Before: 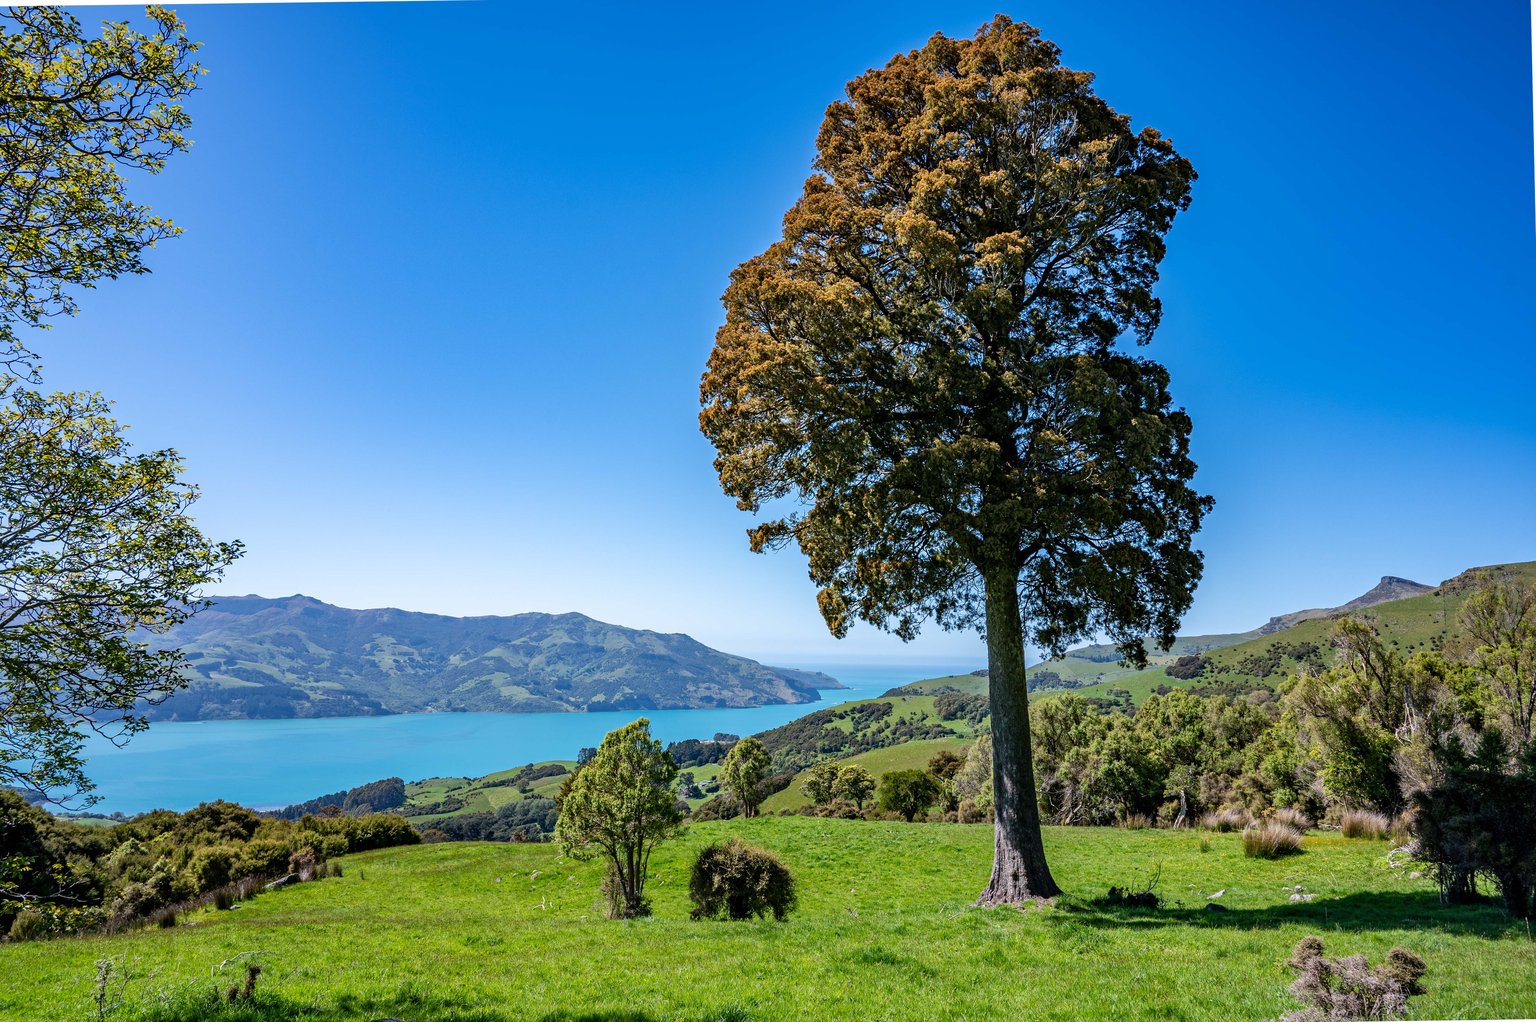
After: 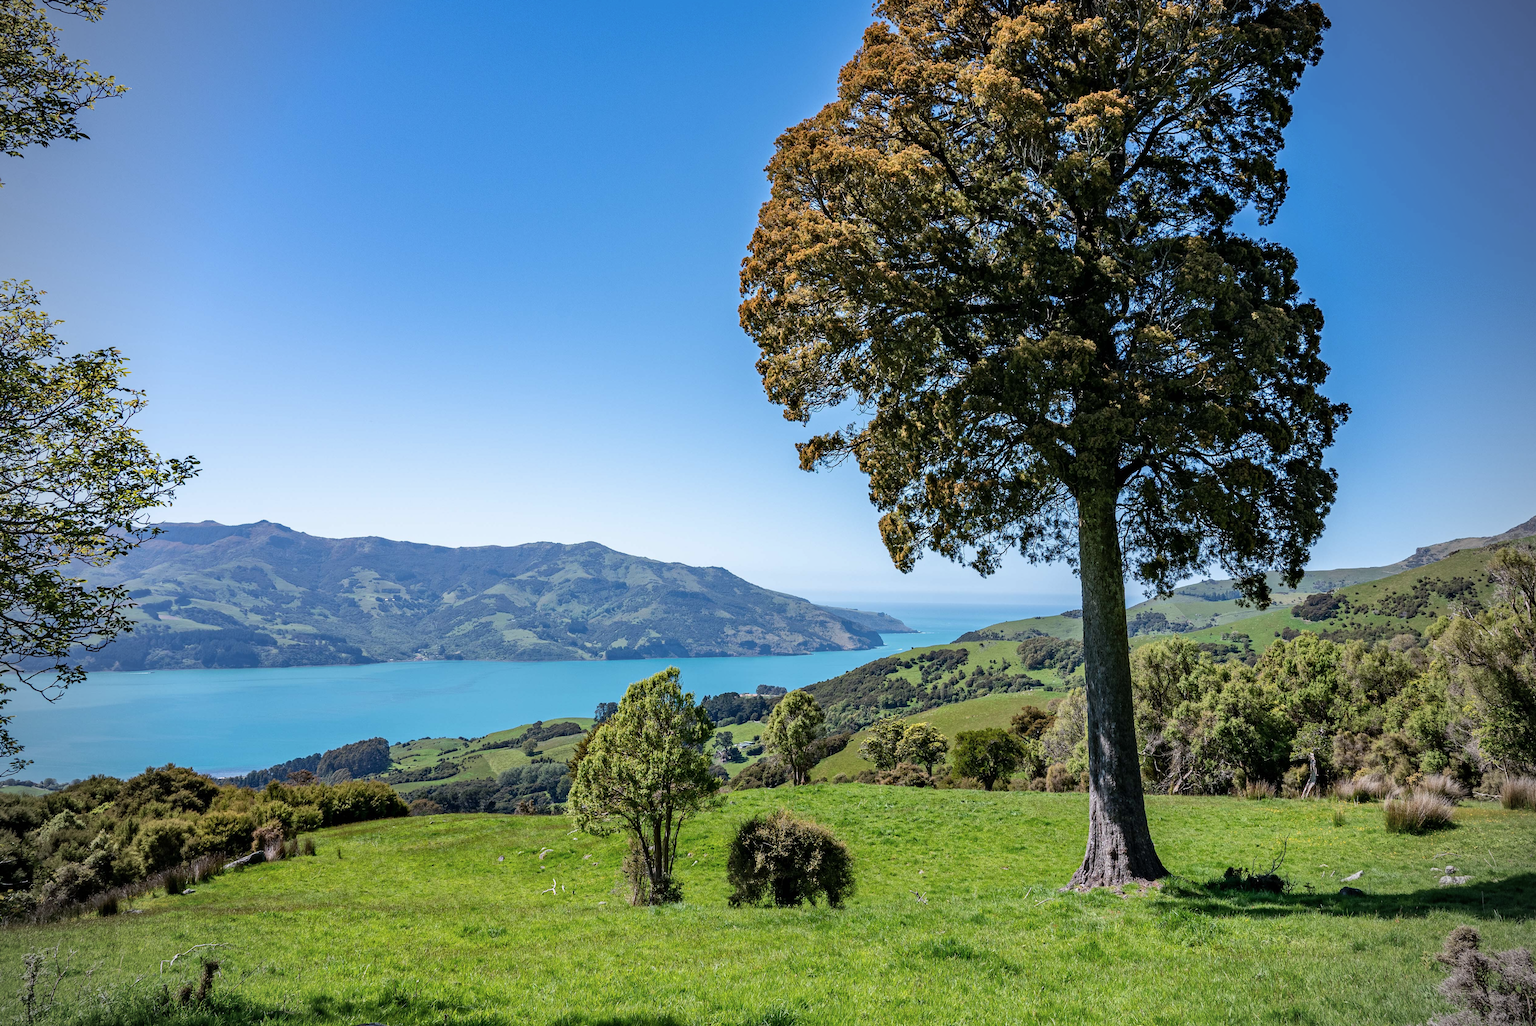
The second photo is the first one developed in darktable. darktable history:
crop and rotate: left 4.983%, top 15.262%, right 10.707%
contrast brightness saturation: saturation -0.092
vignetting: brightness -0.575, unbound false
